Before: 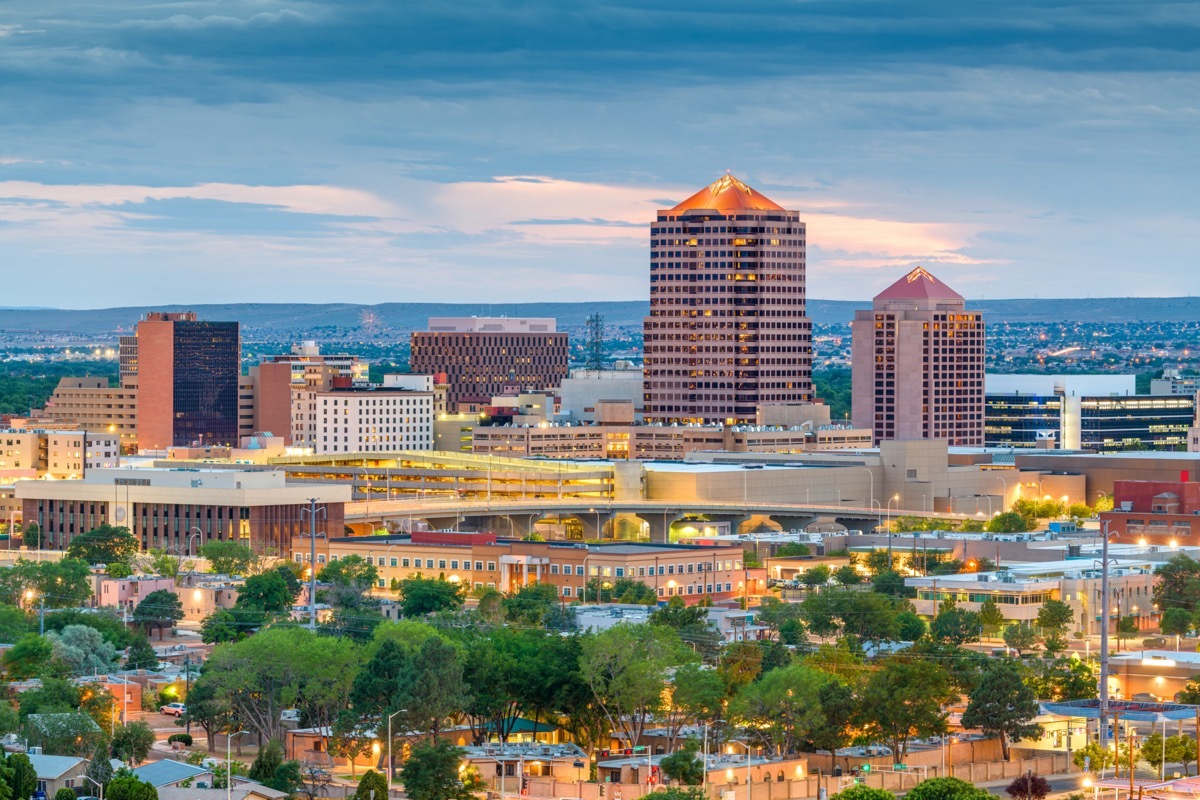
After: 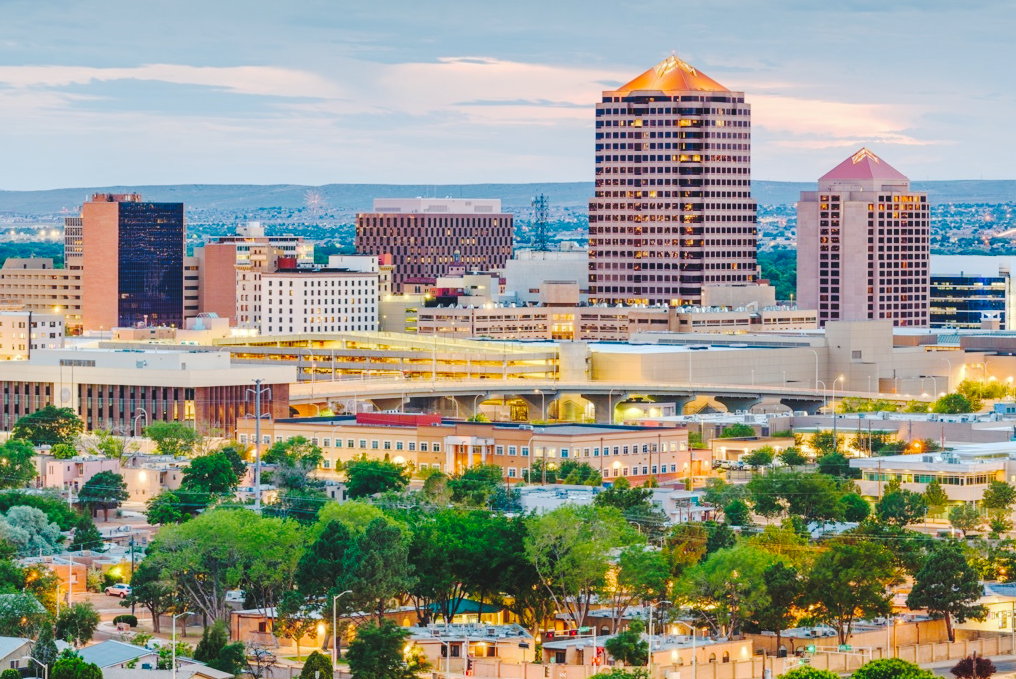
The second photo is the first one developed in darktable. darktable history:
tone curve: curves: ch0 [(0, 0) (0.003, 0.096) (0.011, 0.097) (0.025, 0.096) (0.044, 0.099) (0.069, 0.109) (0.1, 0.129) (0.136, 0.149) (0.177, 0.176) (0.224, 0.22) (0.277, 0.288) (0.335, 0.385) (0.399, 0.49) (0.468, 0.581) (0.543, 0.661) (0.623, 0.729) (0.709, 0.79) (0.801, 0.849) (0.898, 0.912) (1, 1)], preserve colors none
crop and rotate: left 4.624%, top 15.053%, right 10.648%
